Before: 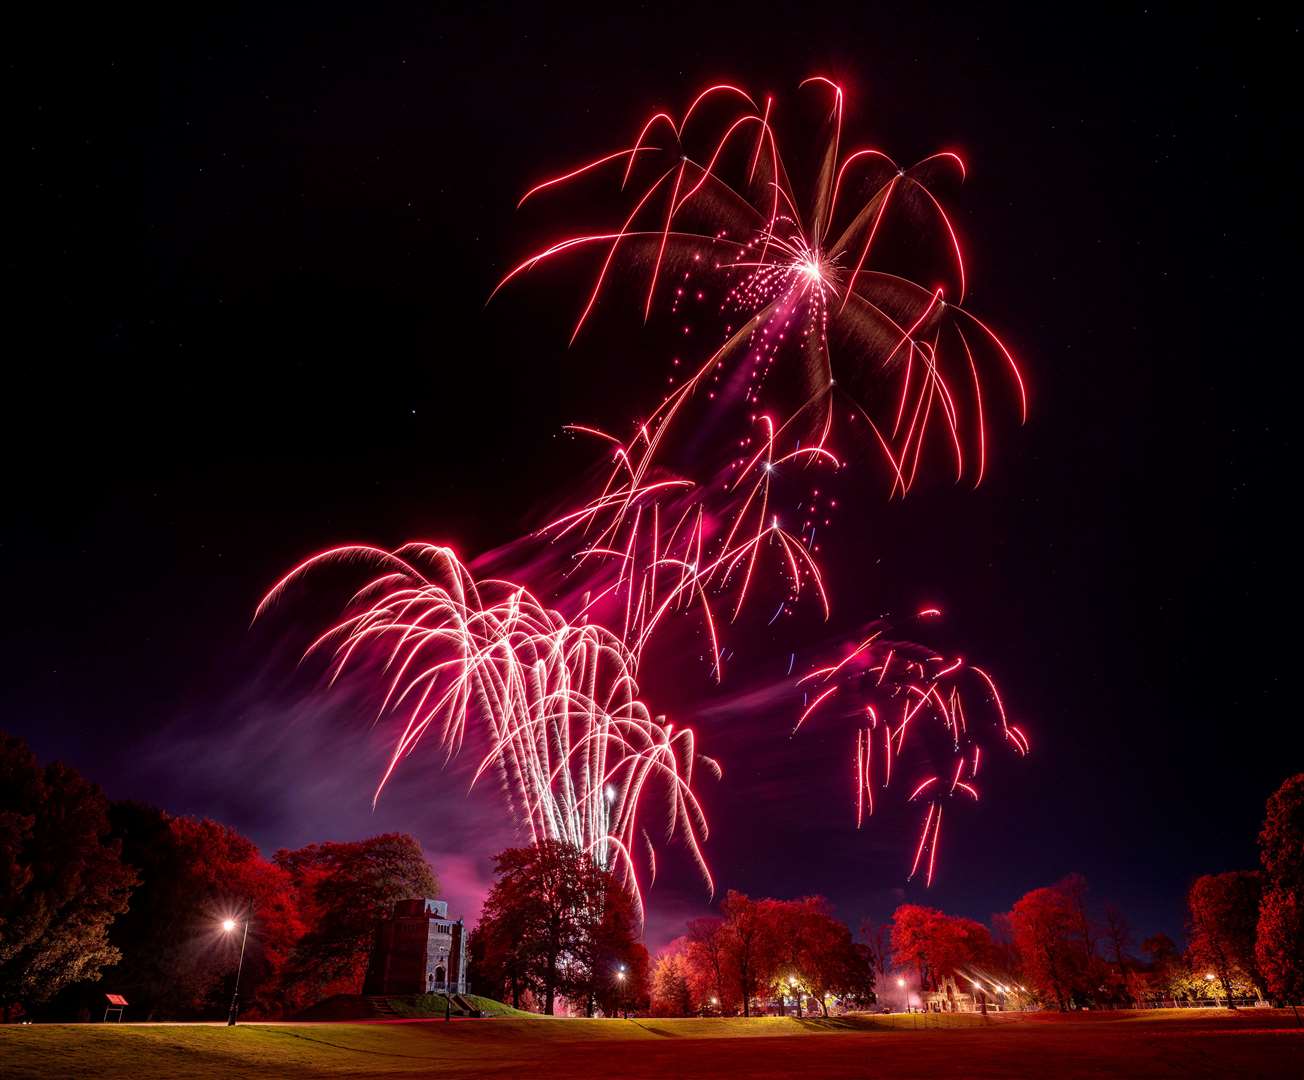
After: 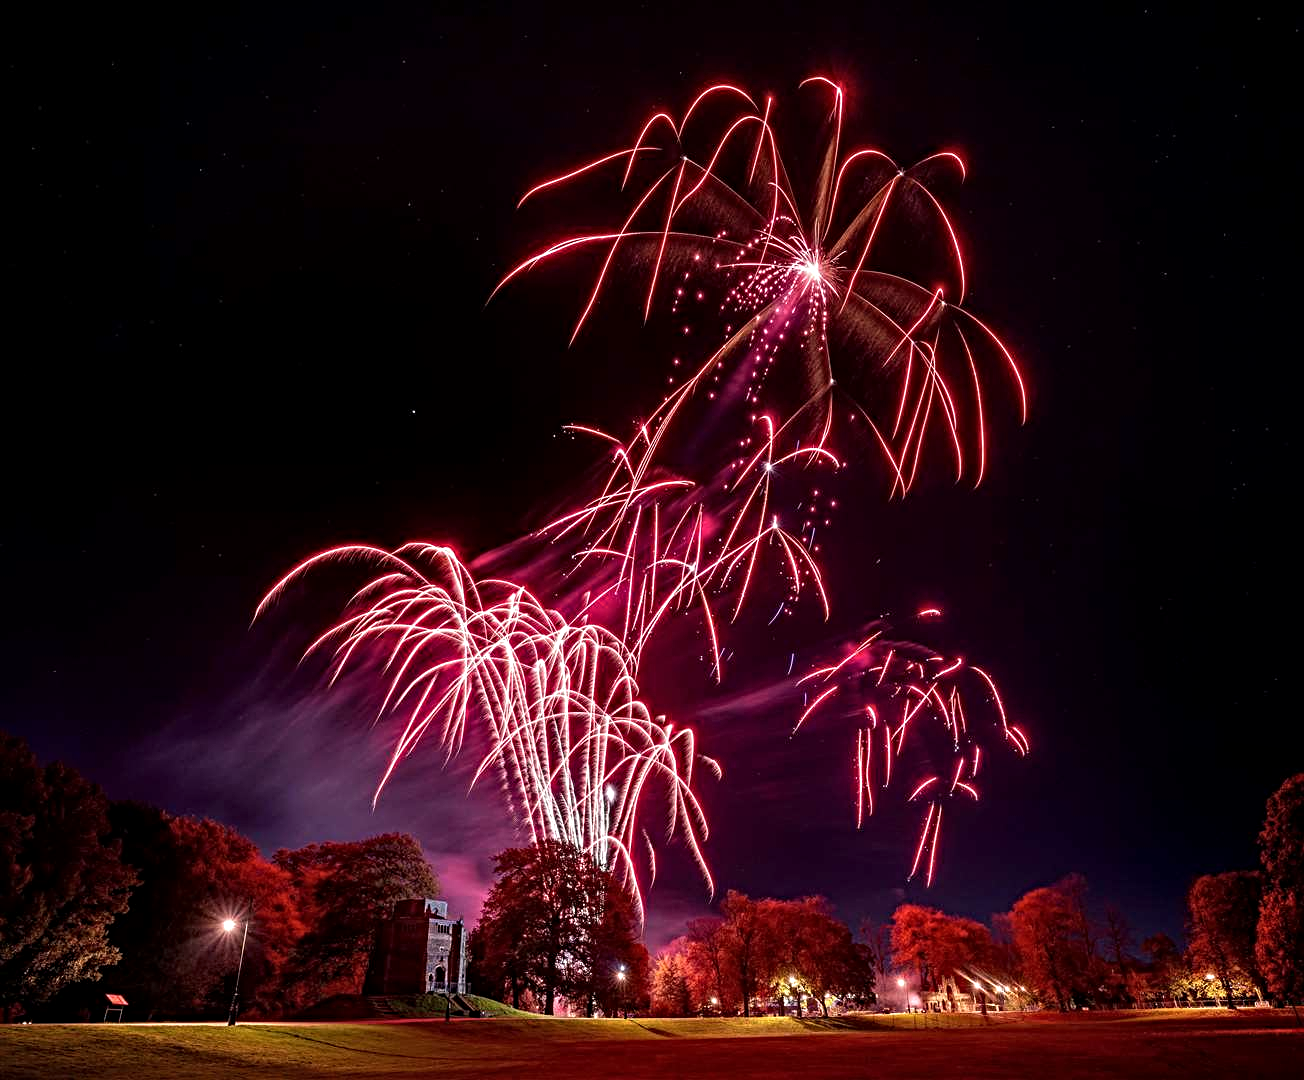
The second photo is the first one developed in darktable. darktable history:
local contrast: highlights 104%, shadows 101%, detail 119%, midtone range 0.2
tone equalizer: edges refinement/feathering 500, mask exposure compensation -1.57 EV, preserve details no
sharpen: radius 4.936
